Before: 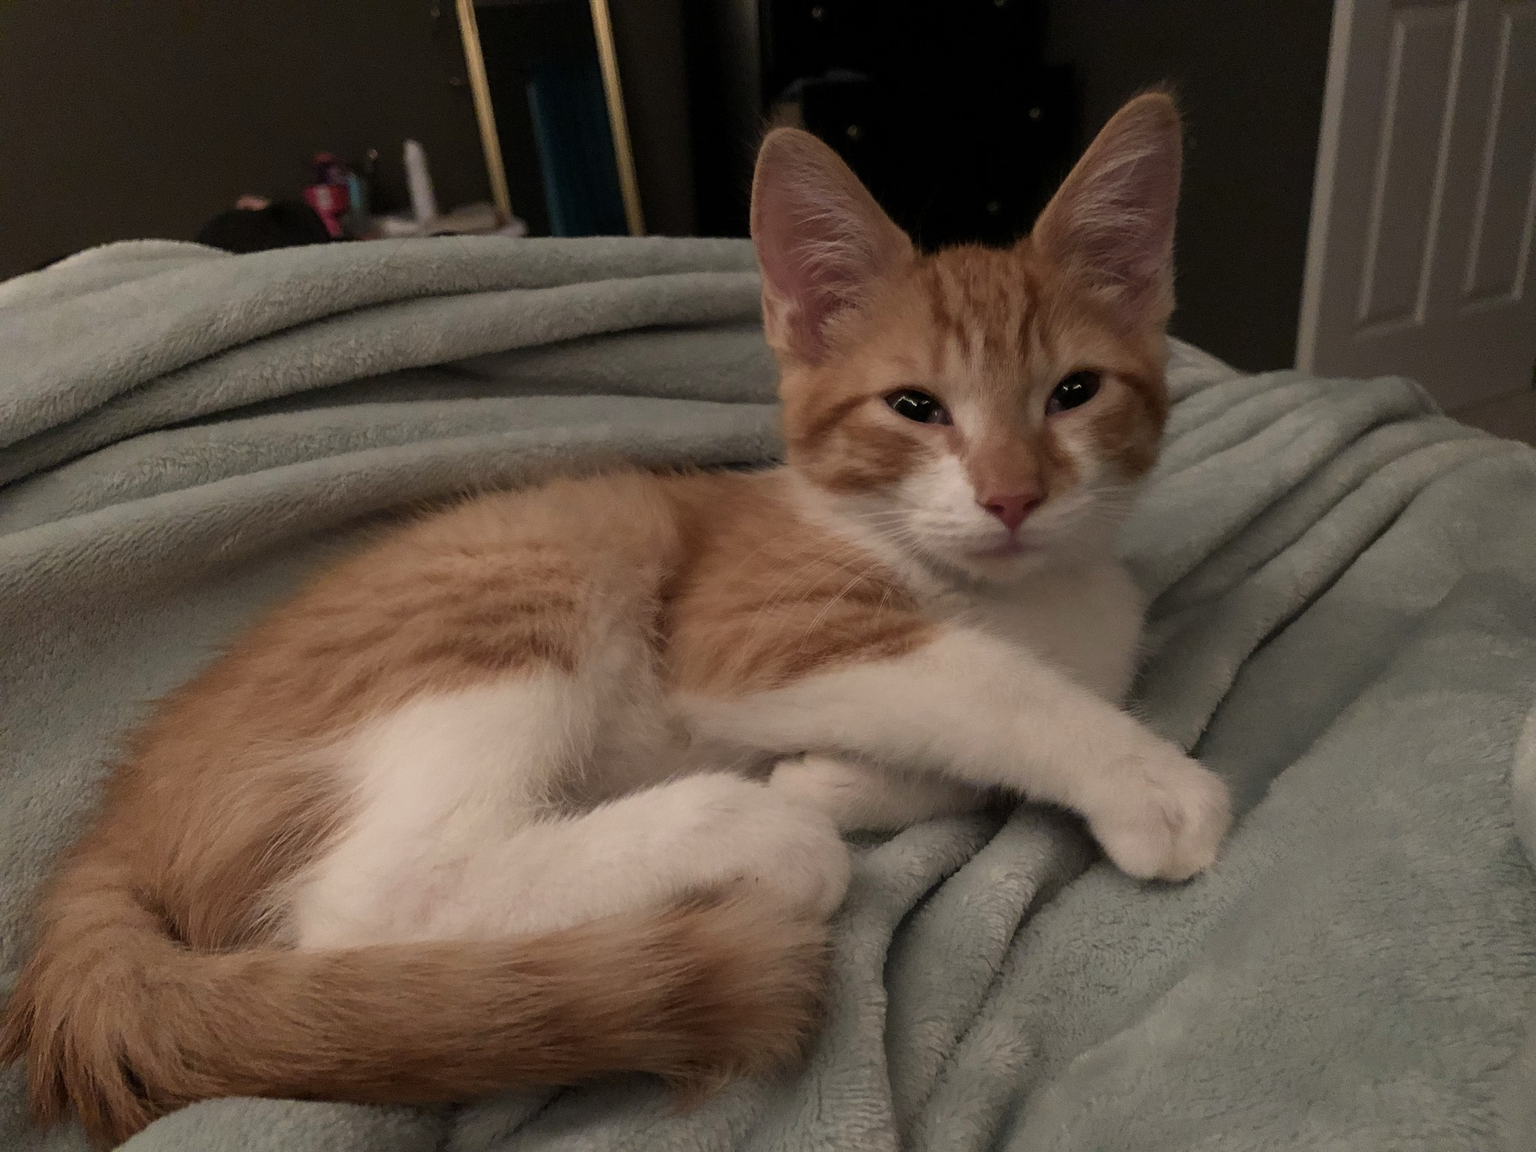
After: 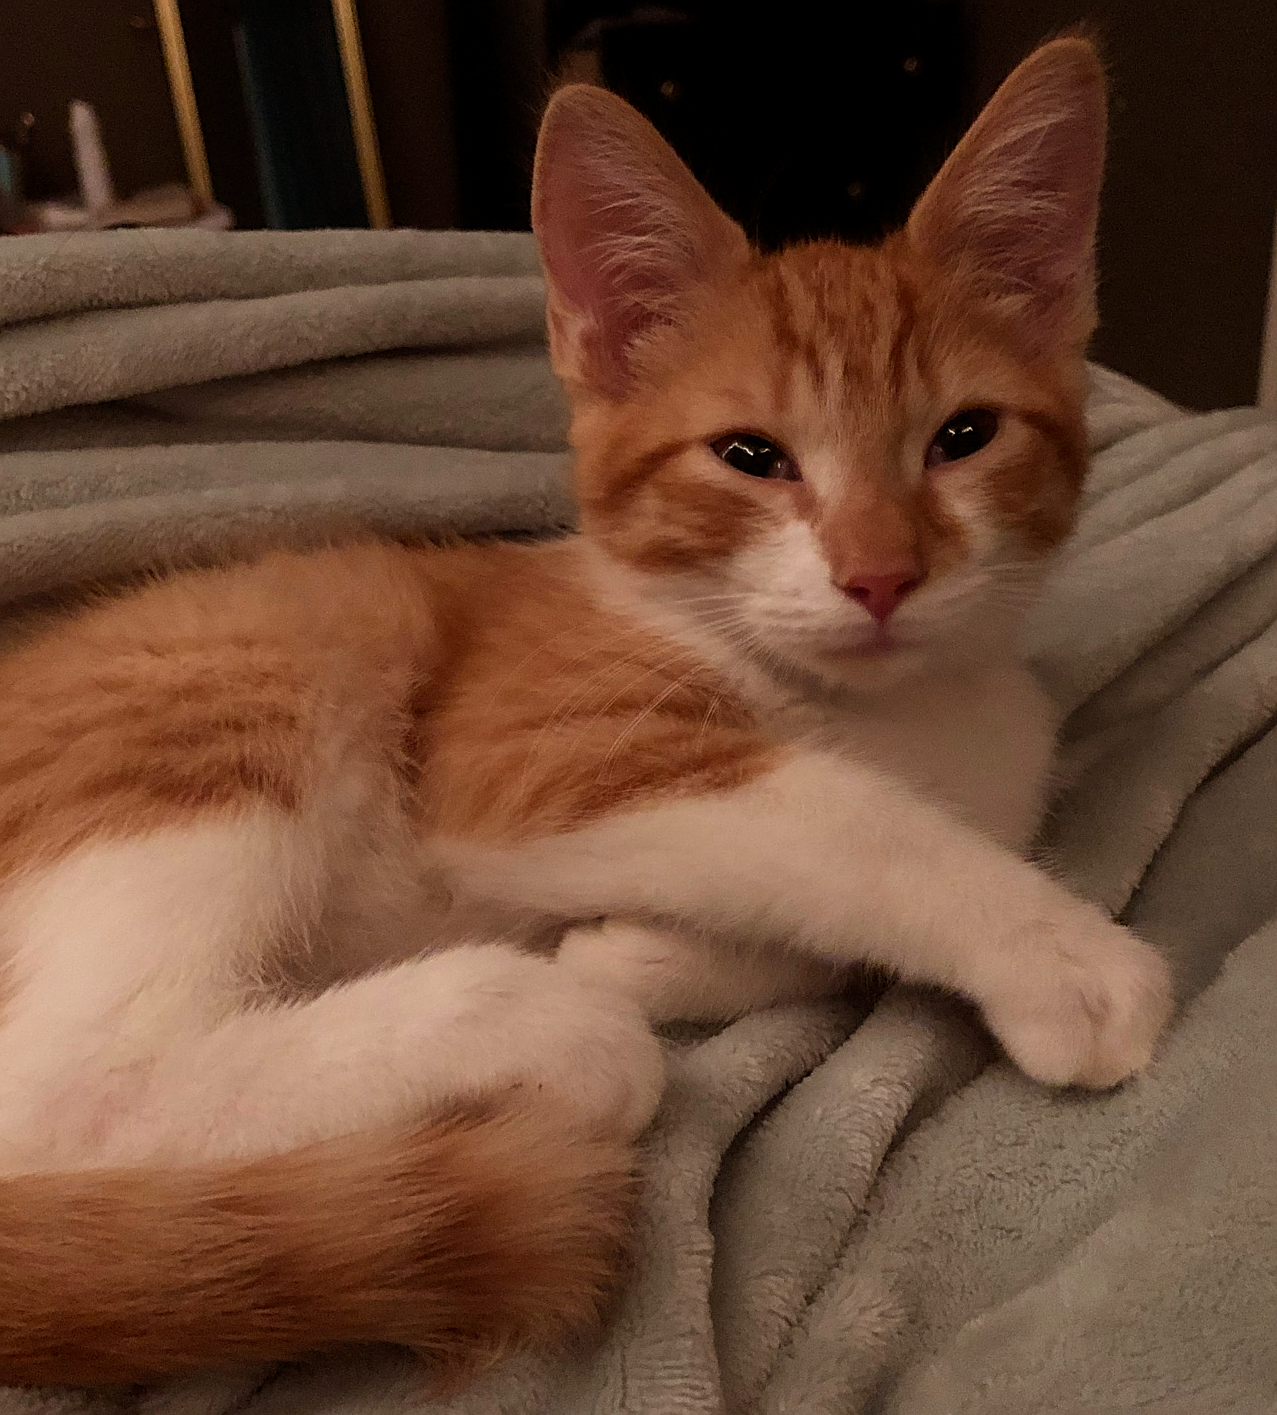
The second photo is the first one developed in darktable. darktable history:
rgb levels: mode RGB, independent channels, levels [[0, 0.5, 1], [0, 0.521, 1], [0, 0.536, 1]]
sharpen: on, module defaults
crop and rotate: left 22.918%, top 5.629%, right 14.711%, bottom 2.247%
